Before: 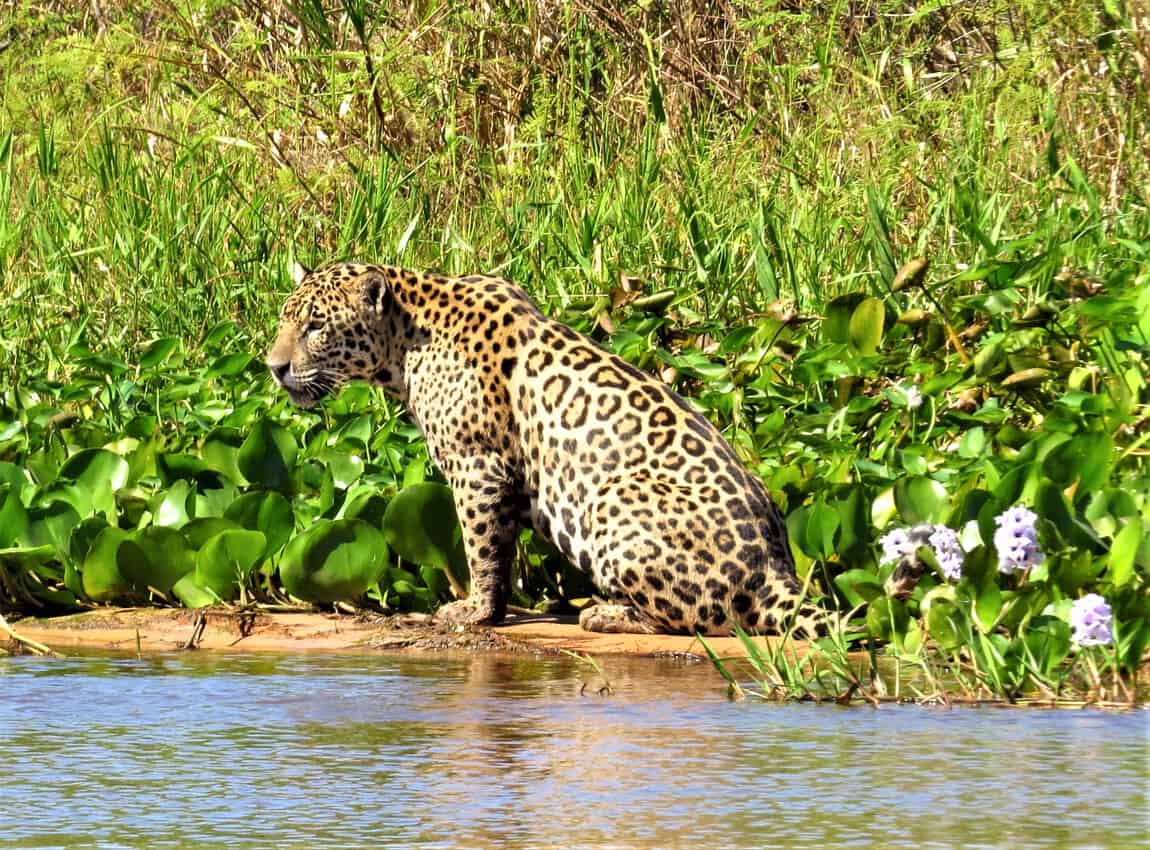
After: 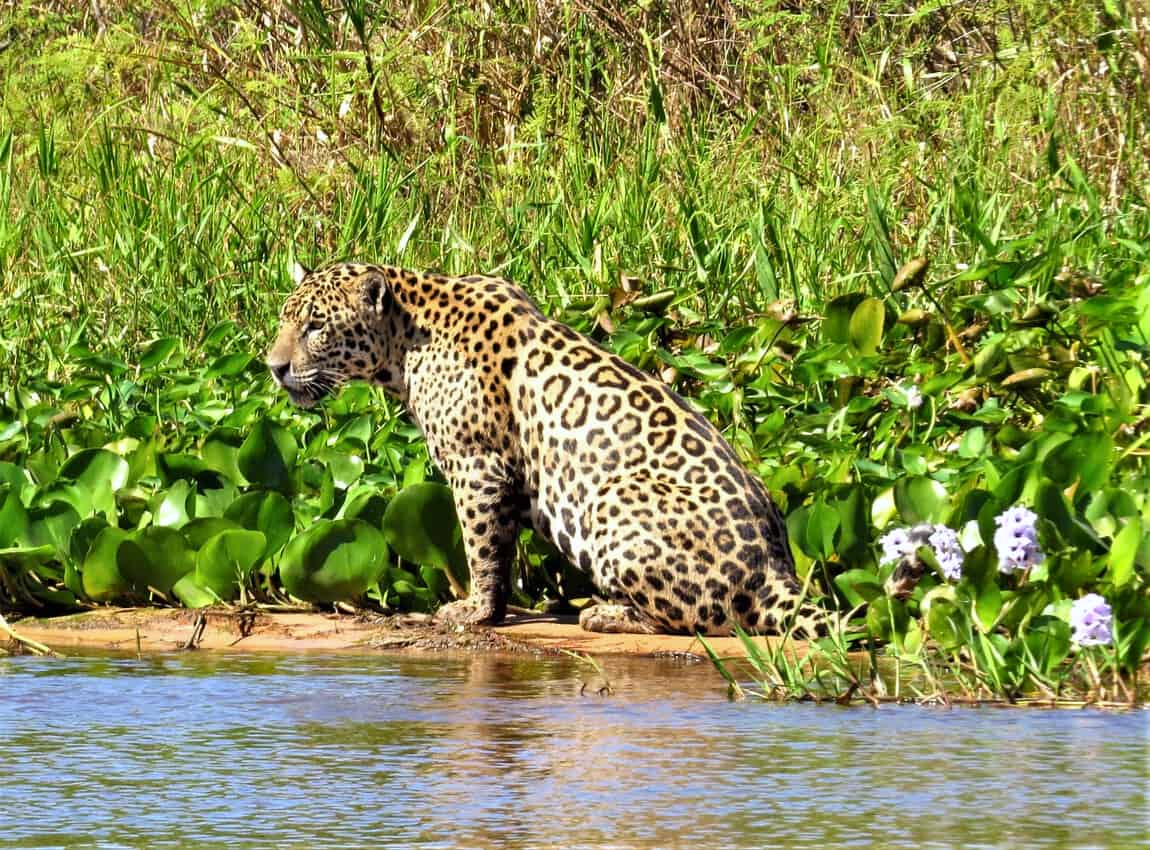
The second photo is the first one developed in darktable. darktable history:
white balance: red 0.983, blue 1.036
shadows and highlights: shadows 52.42, soften with gaussian
